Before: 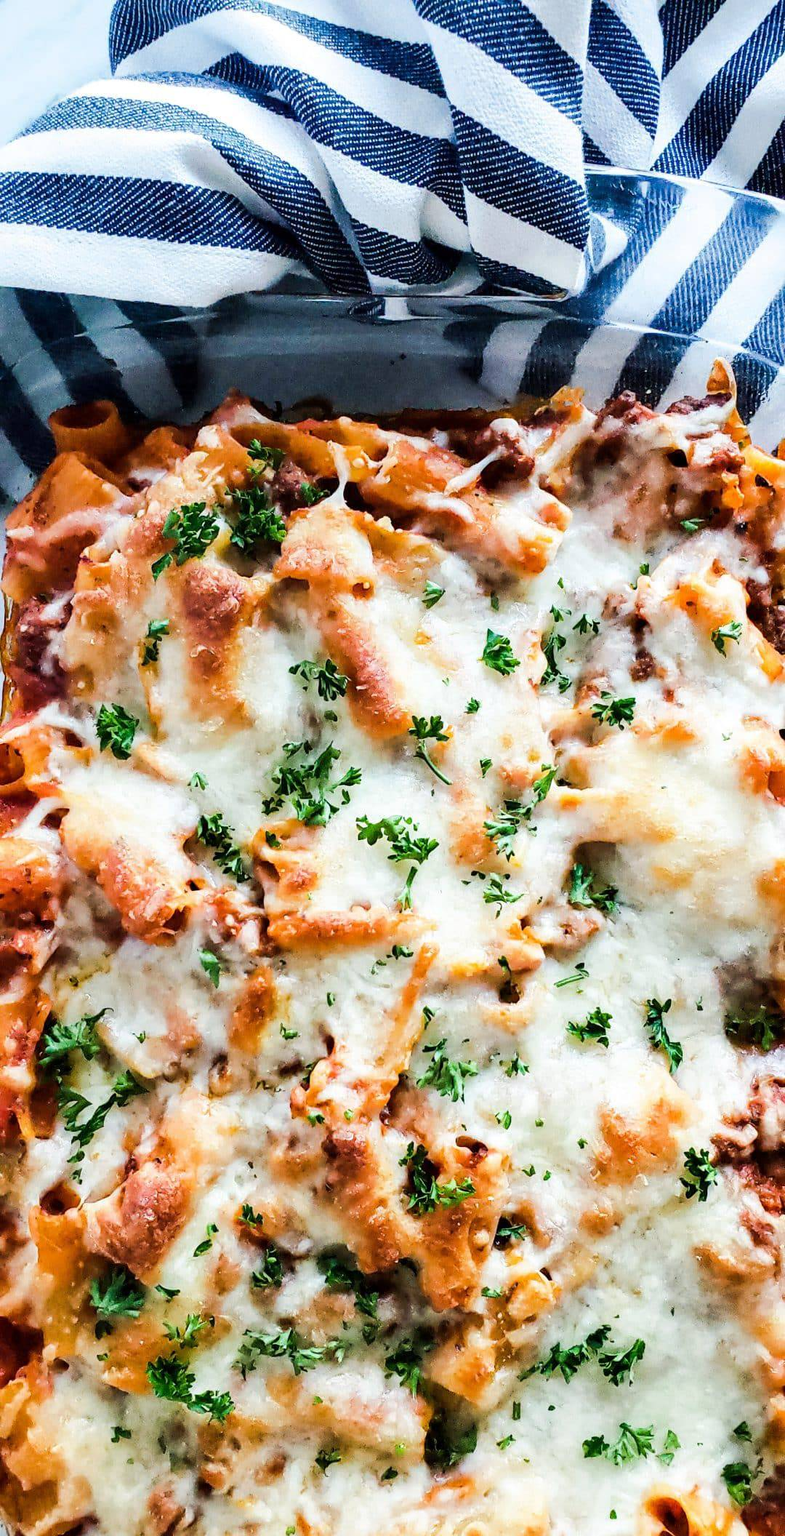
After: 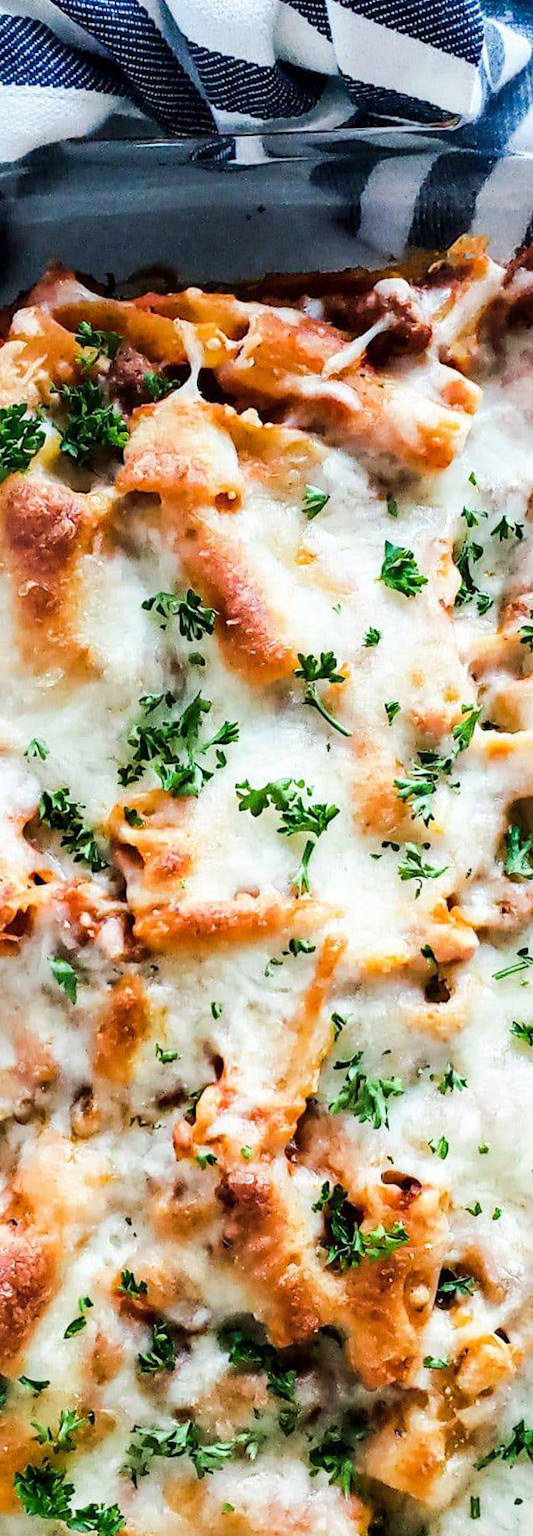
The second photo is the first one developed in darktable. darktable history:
crop and rotate: angle 0.02°, left 24.353%, top 13.219%, right 26.156%, bottom 8.224%
rotate and perspective: rotation -3.18°, automatic cropping off
